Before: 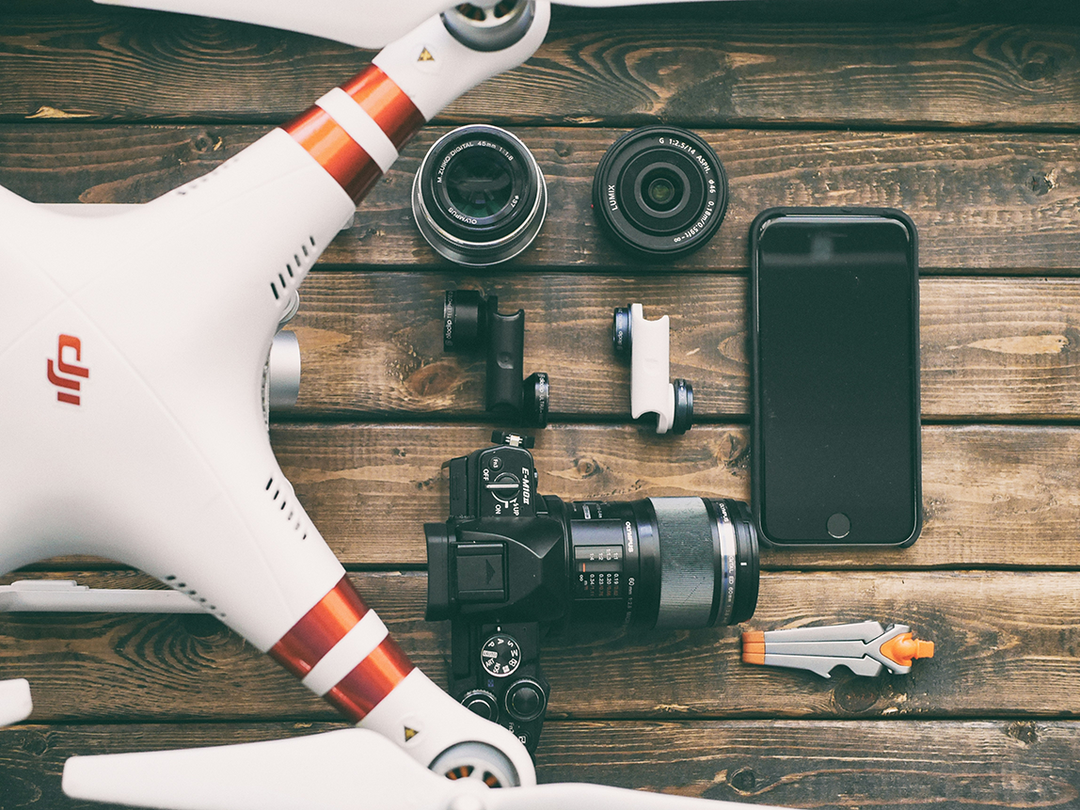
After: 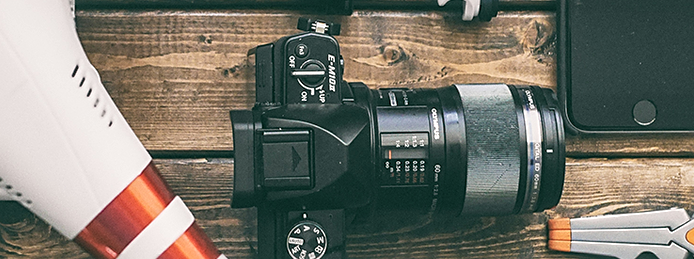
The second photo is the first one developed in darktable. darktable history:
crop: left 18.018%, top 51.053%, right 17.709%, bottom 16.893%
local contrast: on, module defaults
sharpen: on, module defaults
